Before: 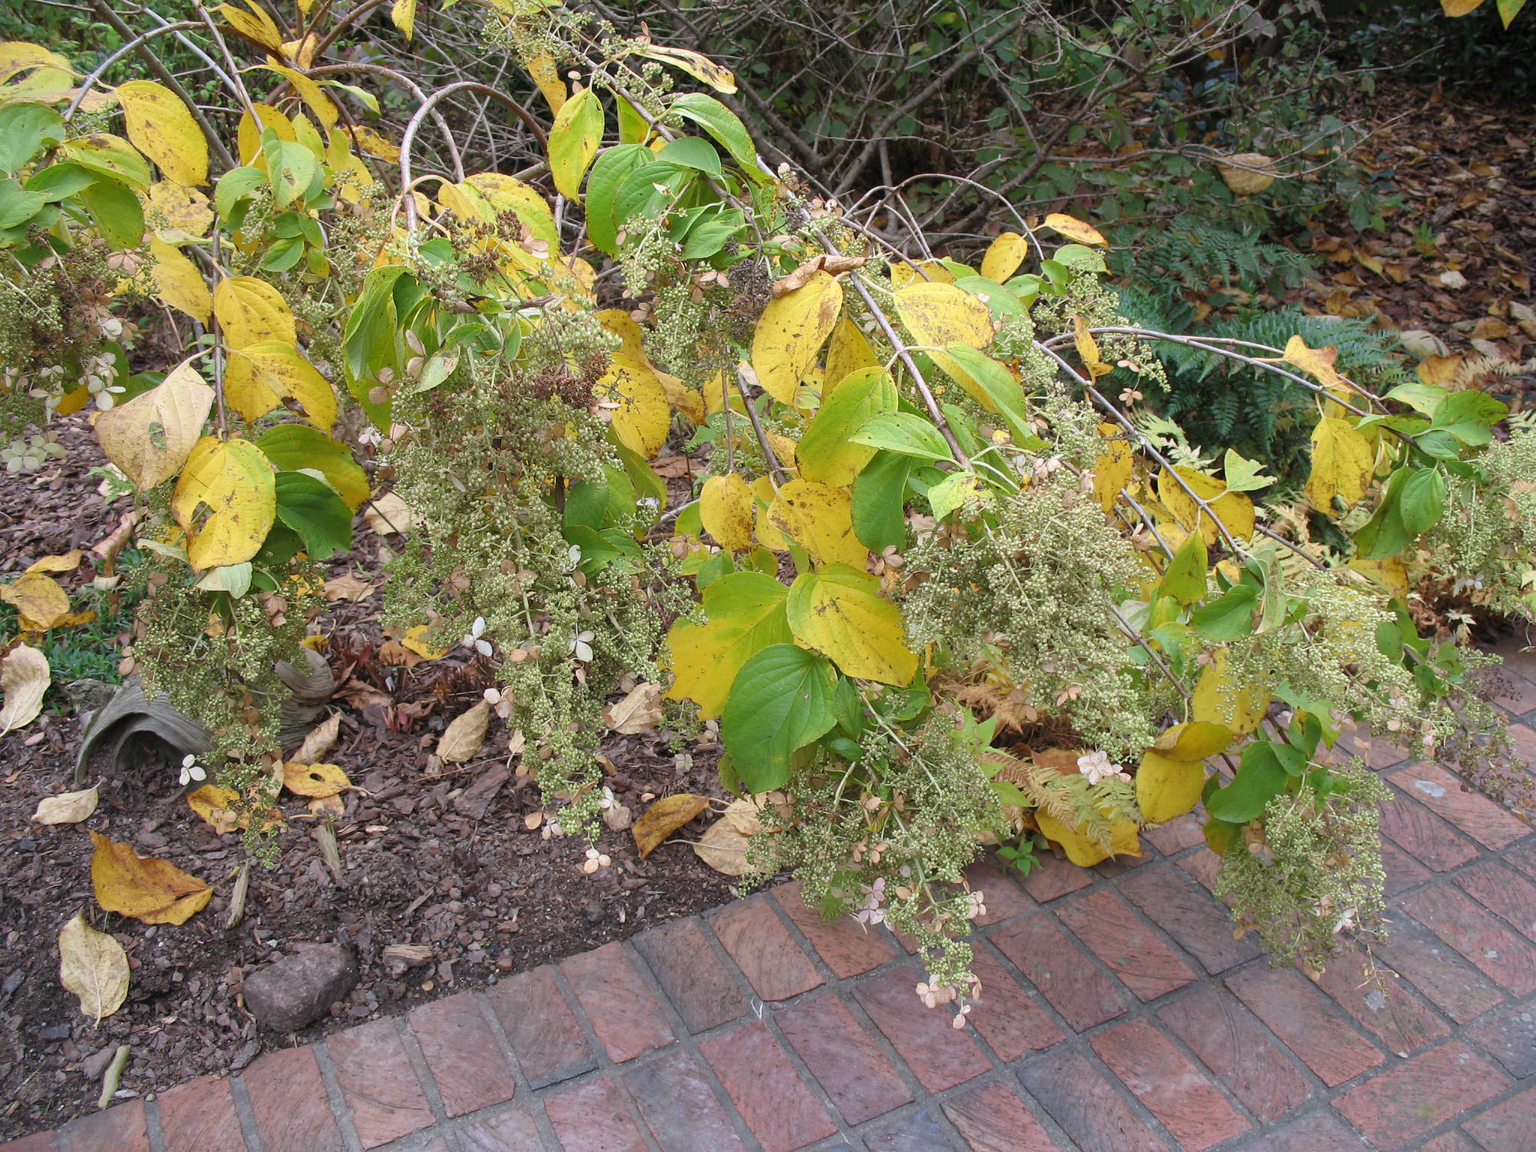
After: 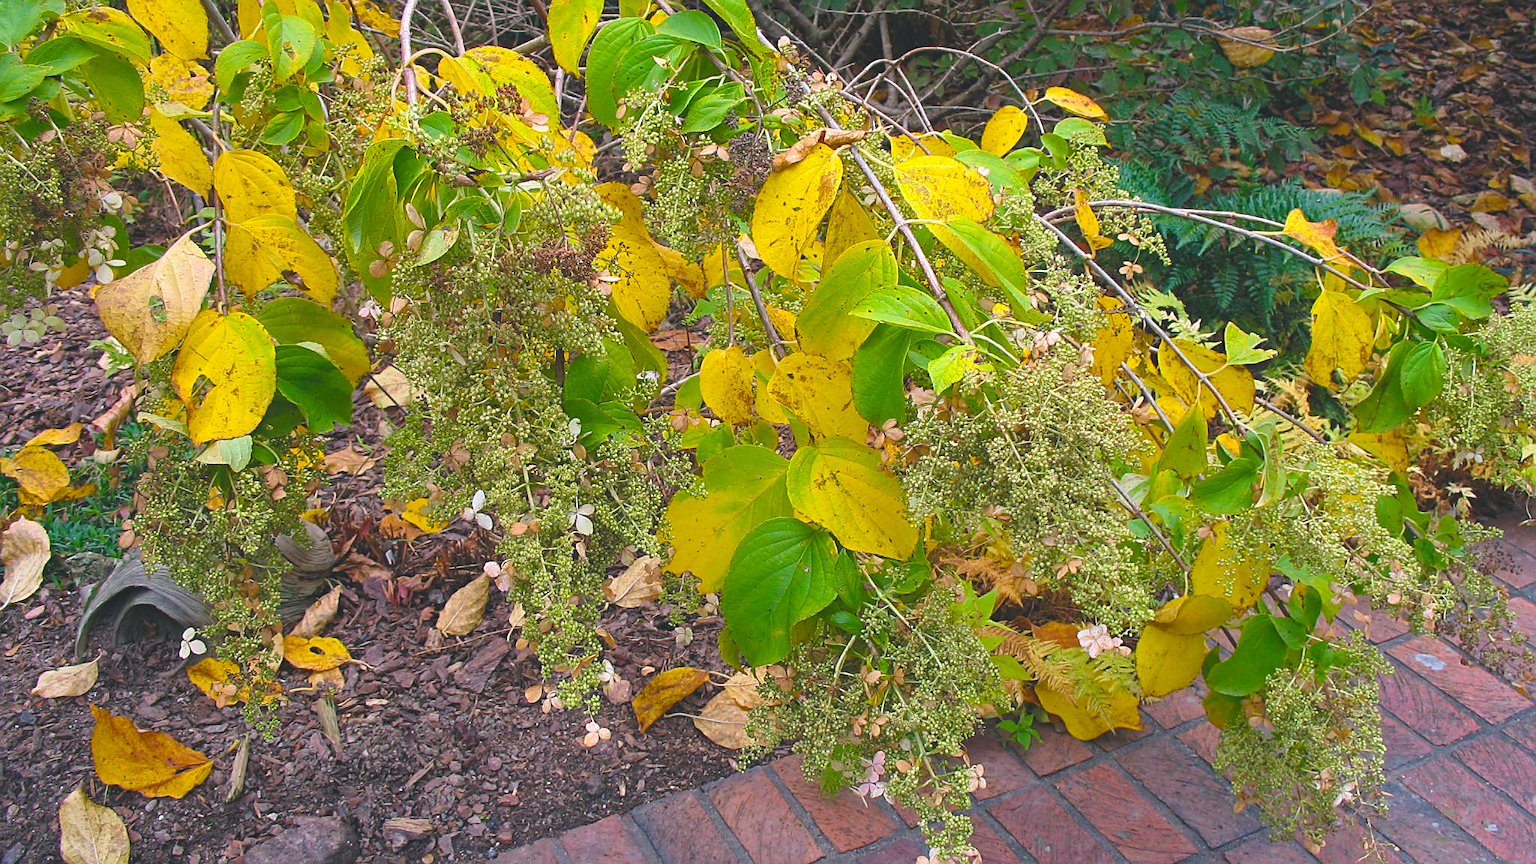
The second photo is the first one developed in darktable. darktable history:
color balance rgb: shadows lift › chroma 2.026%, shadows lift › hue 217.88°, highlights gain › chroma 1.029%, highlights gain › hue 68.26°, global offset › luminance 1.976%, linear chroma grading › global chroma 0.714%, perceptual saturation grading › global saturation 30.72%, global vibrance 39.395%
sharpen: amount 0.482
haze removal: compatibility mode true, adaptive false
crop: top 11.043%, bottom 13.882%
